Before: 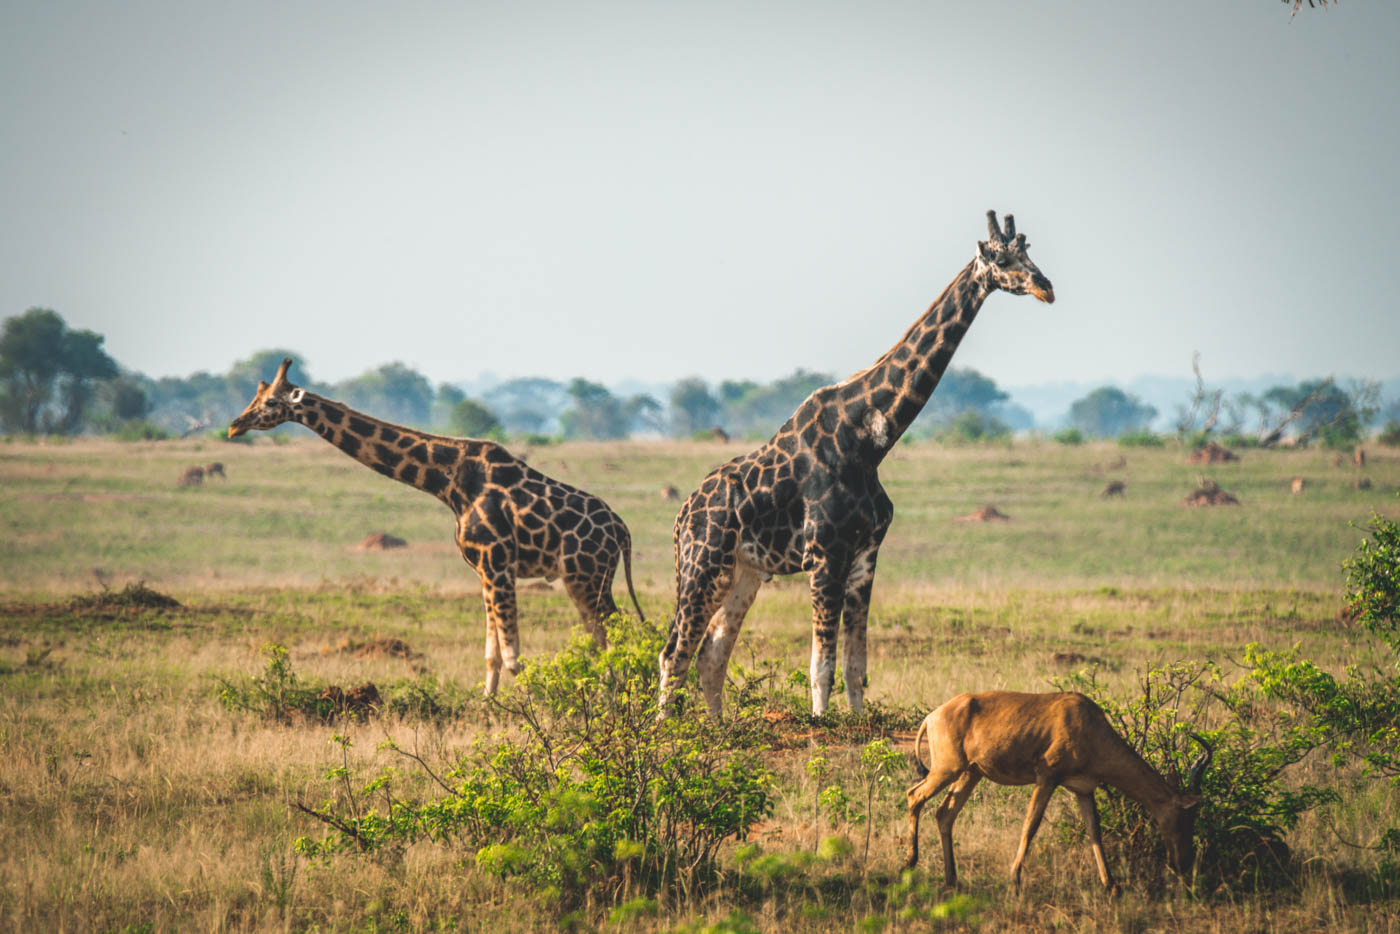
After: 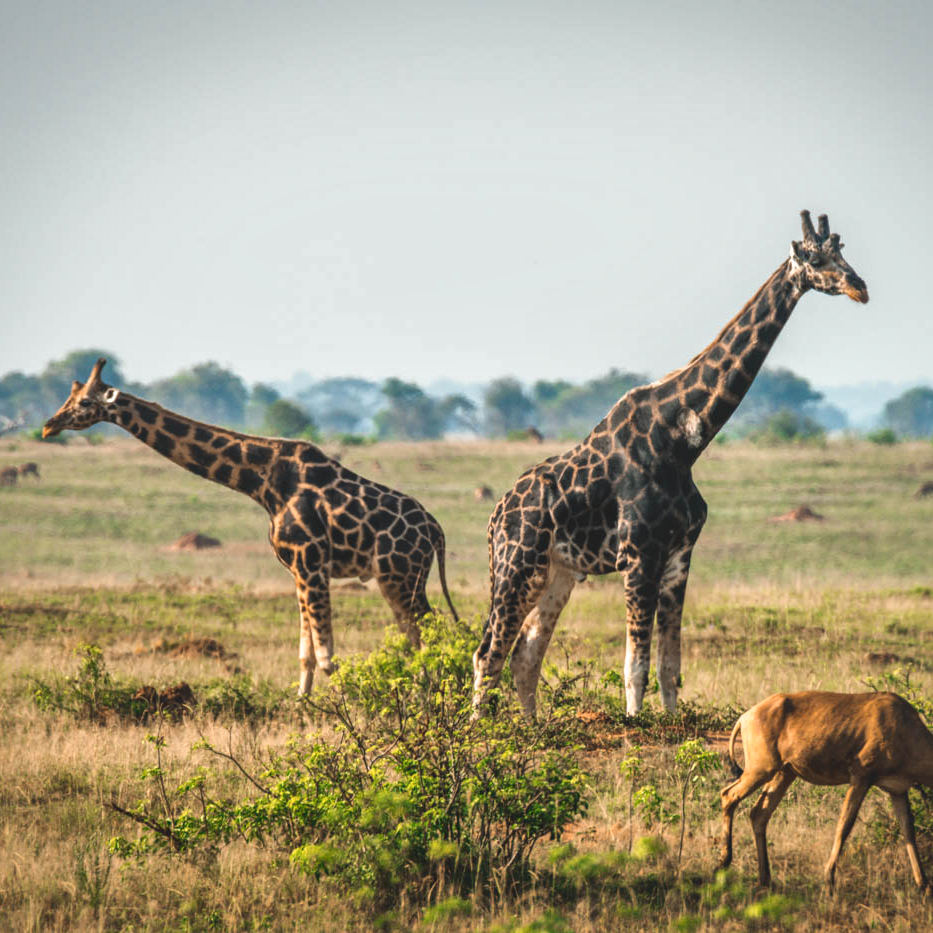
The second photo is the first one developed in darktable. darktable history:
crop and rotate: left 13.342%, right 19.991%
local contrast: mode bilateral grid, contrast 20, coarseness 50, detail 140%, midtone range 0.2
base curve: curves: ch0 [(0, 0) (0.472, 0.455) (1, 1)], preserve colors none
